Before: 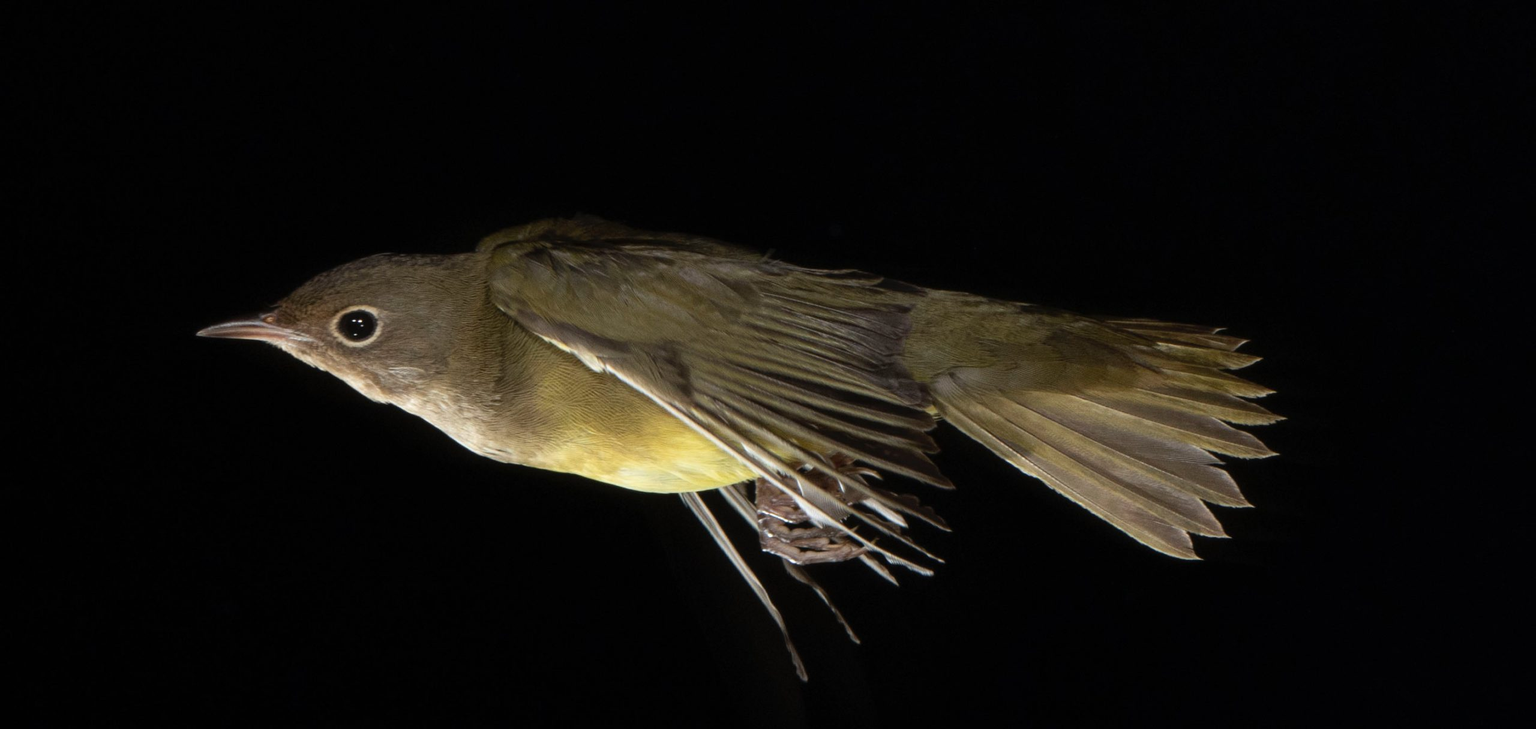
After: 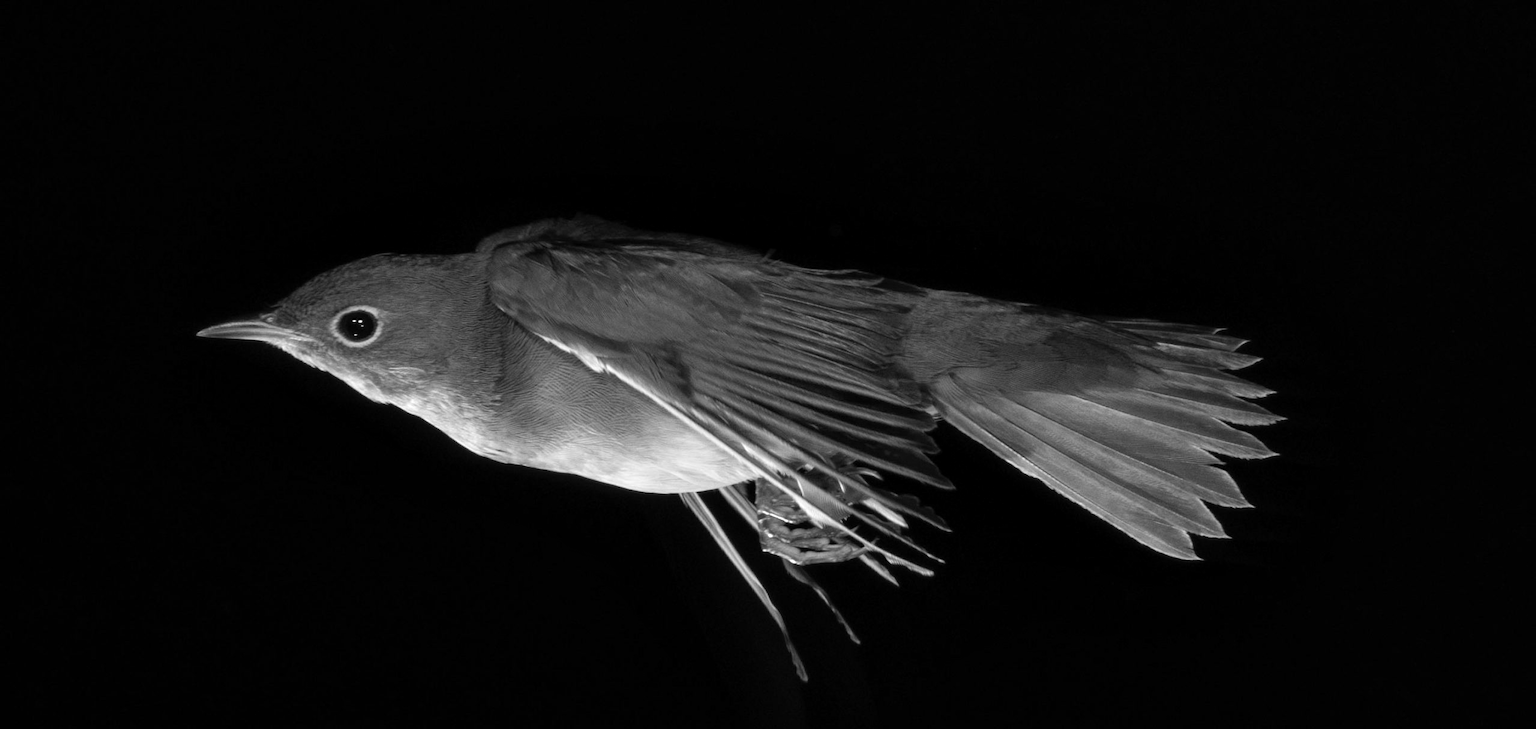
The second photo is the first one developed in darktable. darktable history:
contrast equalizer: octaves 7, y [[0.6 ×6], [0.55 ×6], [0 ×6], [0 ×6], [0 ×6]], mix 0.2
monochrome: on, module defaults
